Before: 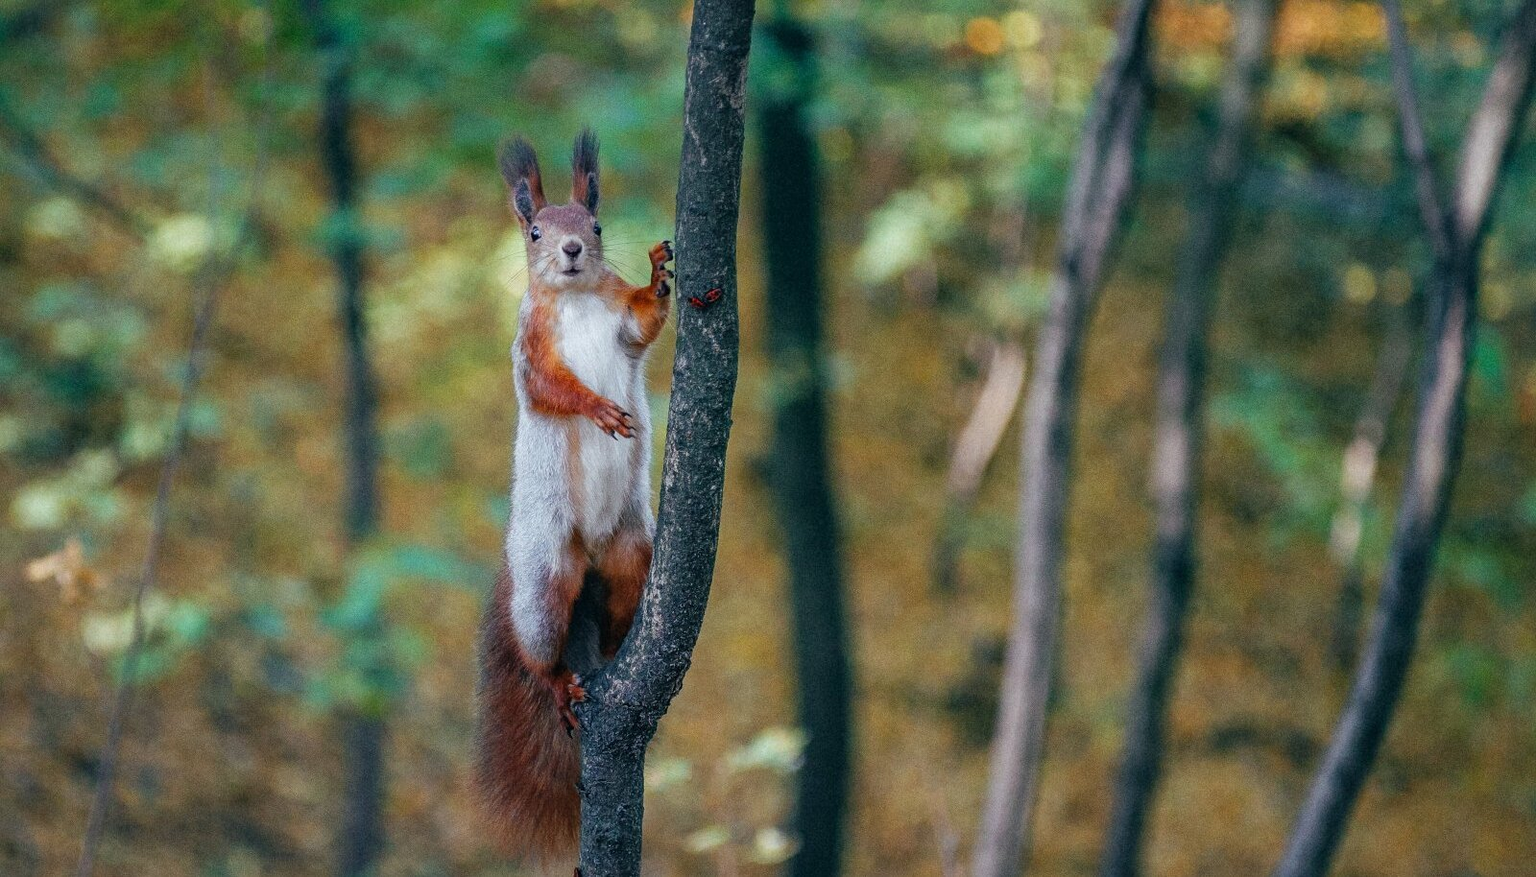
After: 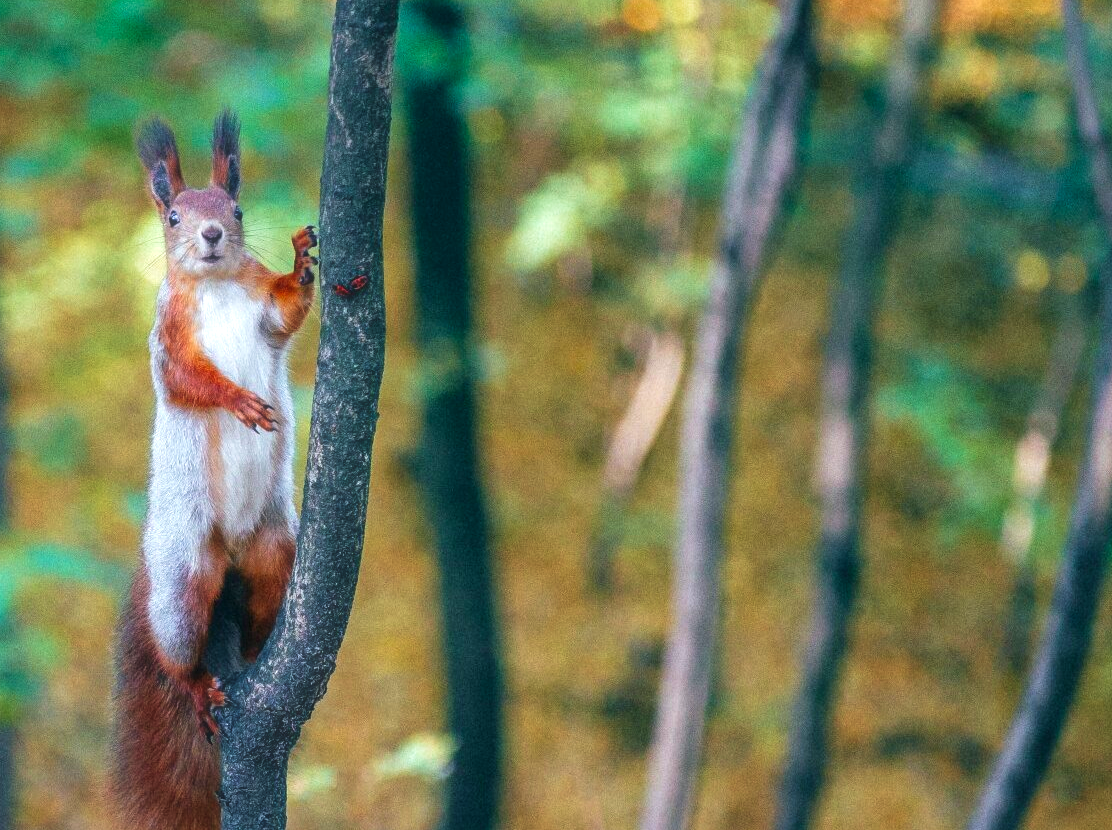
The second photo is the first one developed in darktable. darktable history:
contrast brightness saturation: saturation 0.18
exposure: black level correction 0, exposure 0.5 EV, compensate highlight preservation false
haze removal: strength -0.1, adaptive false
velvia: on, module defaults
crop and rotate: left 24.034%, top 2.838%, right 6.406%, bottom 6.299%
